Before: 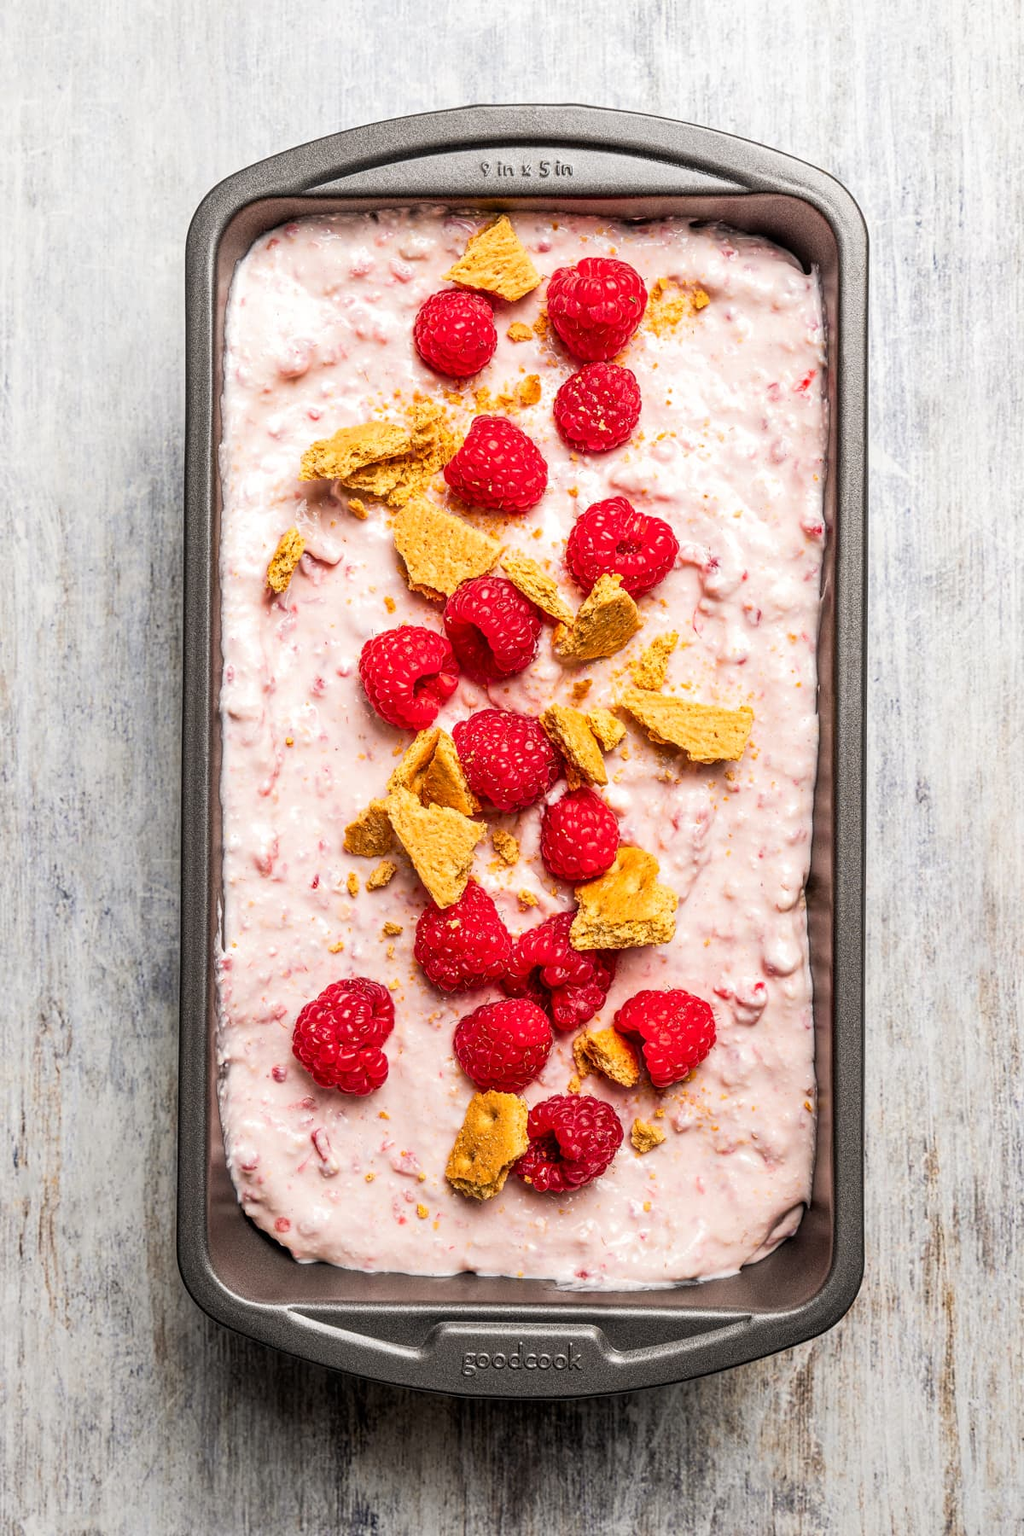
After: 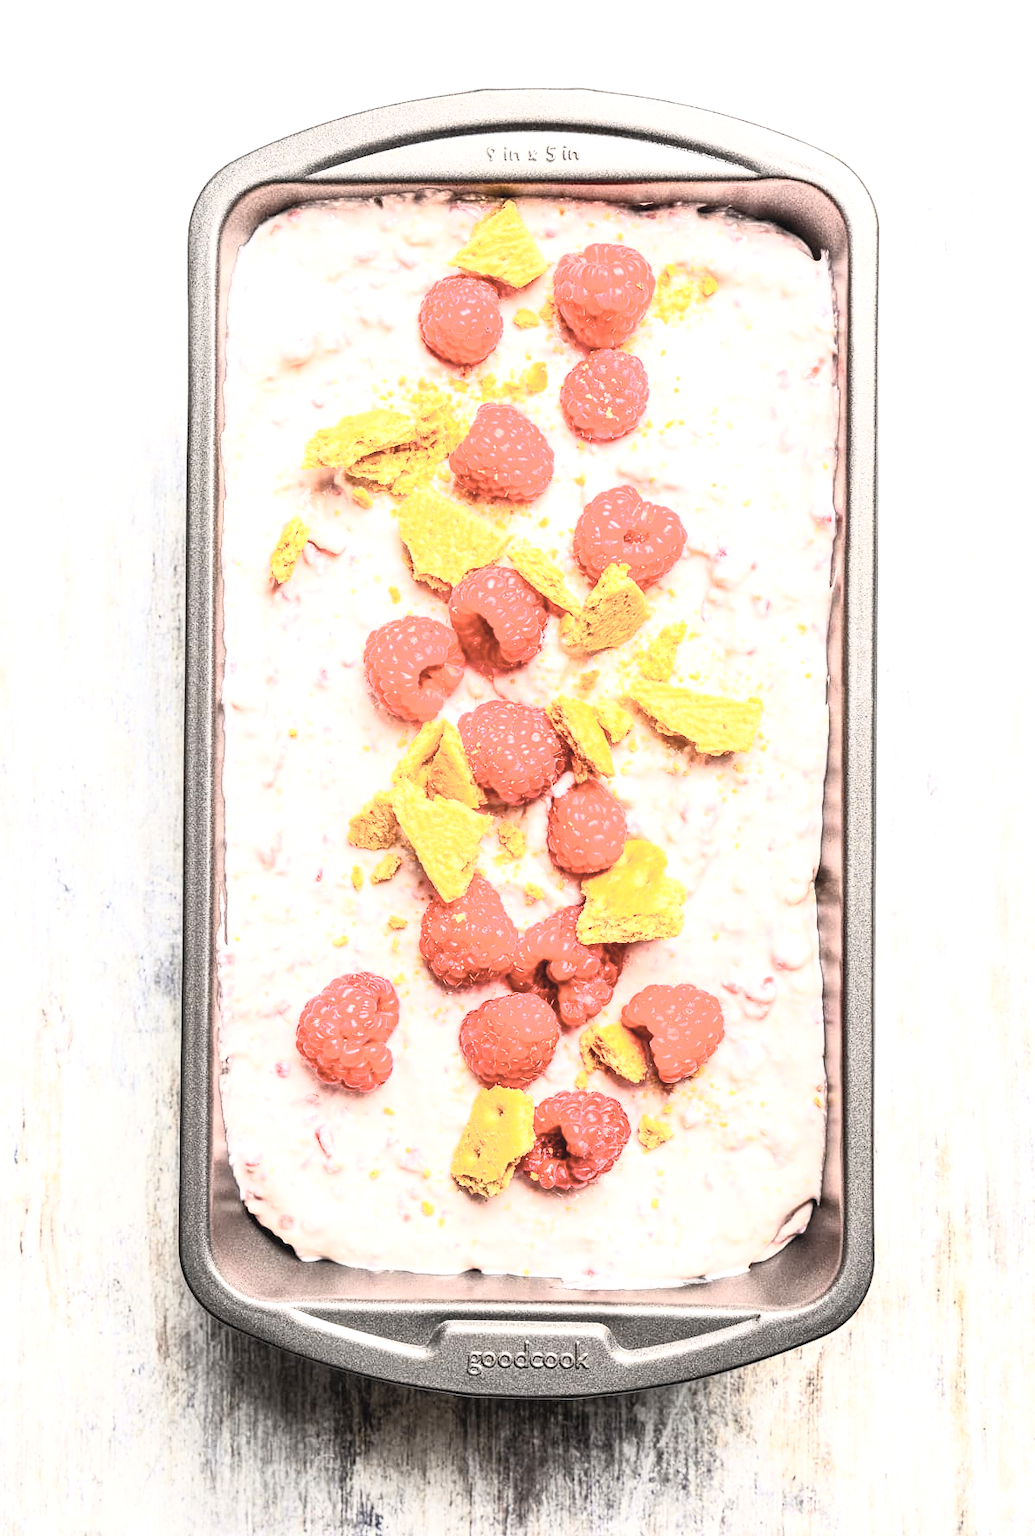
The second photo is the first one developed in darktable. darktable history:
crop: top 1.139%, right 0.017%
exposure: black level correction 0, exposure 1.001 EV, compensate exposure bias true, compensate highlight preservation false
contrast brightness saturation: contrast 0.438, brightness 0.56, saturation -0.196
color calibration: illuminant same as pipeline (D50), adaptation XYZ, x 0.345, y 0.358, temperature 5019.39 K
